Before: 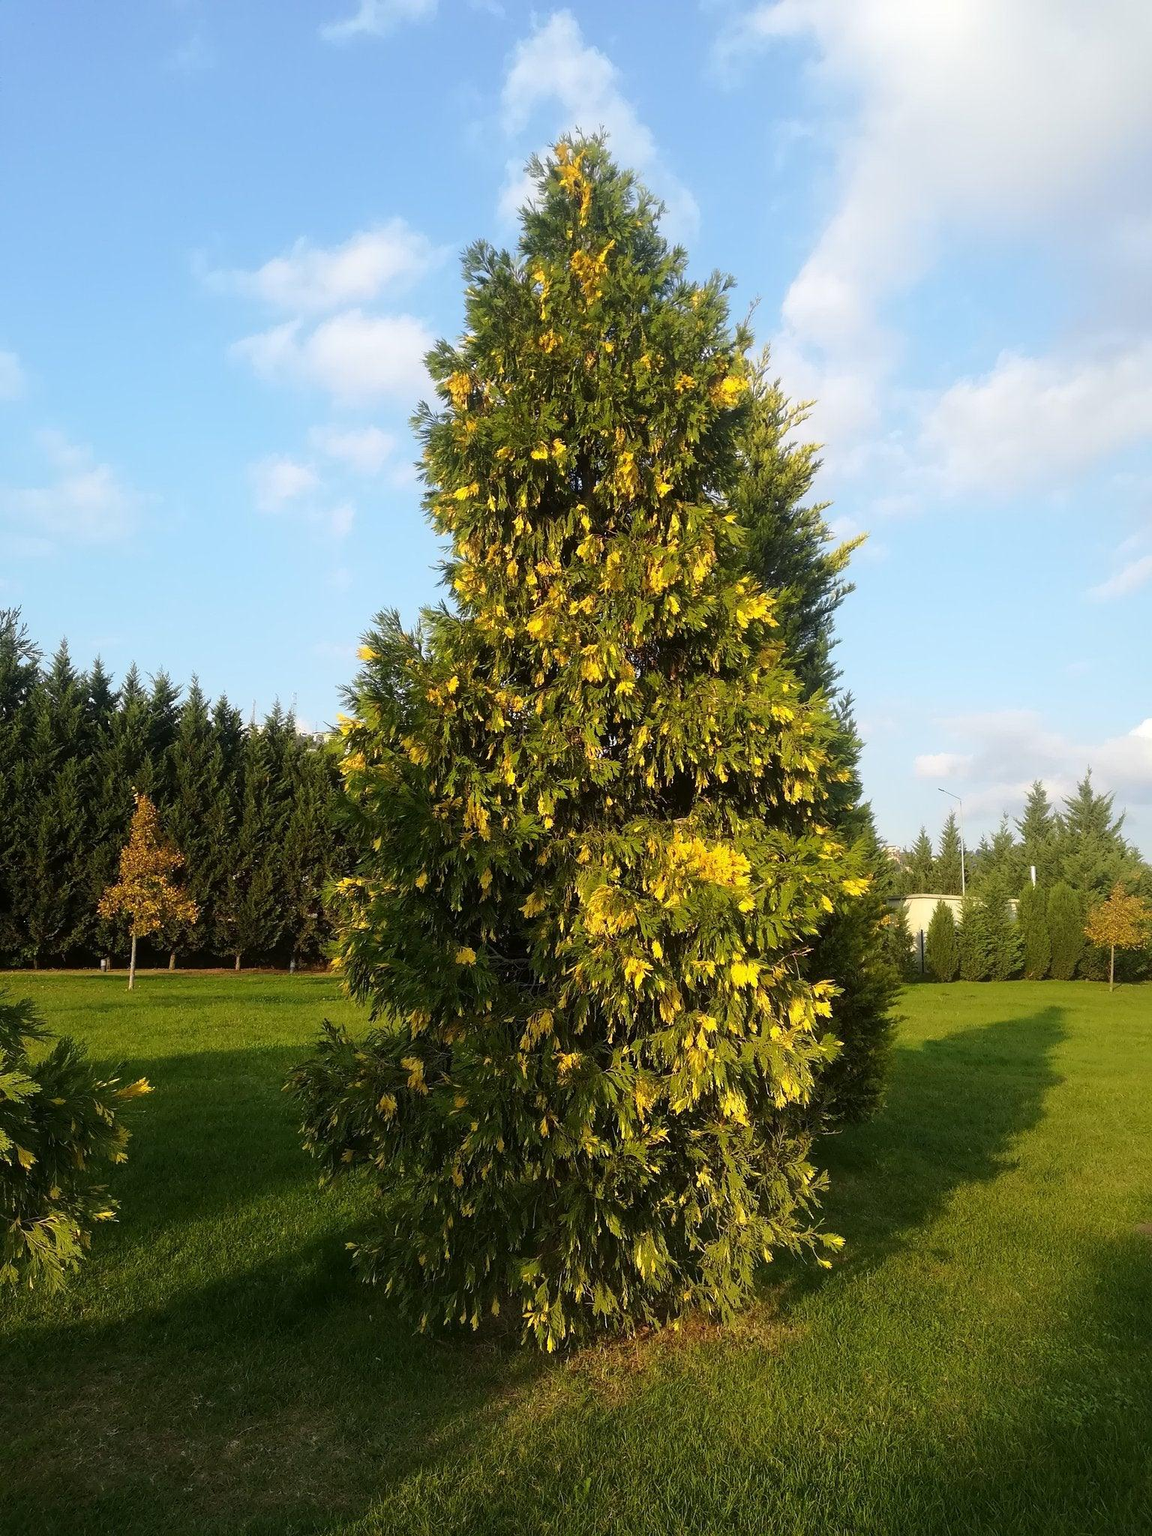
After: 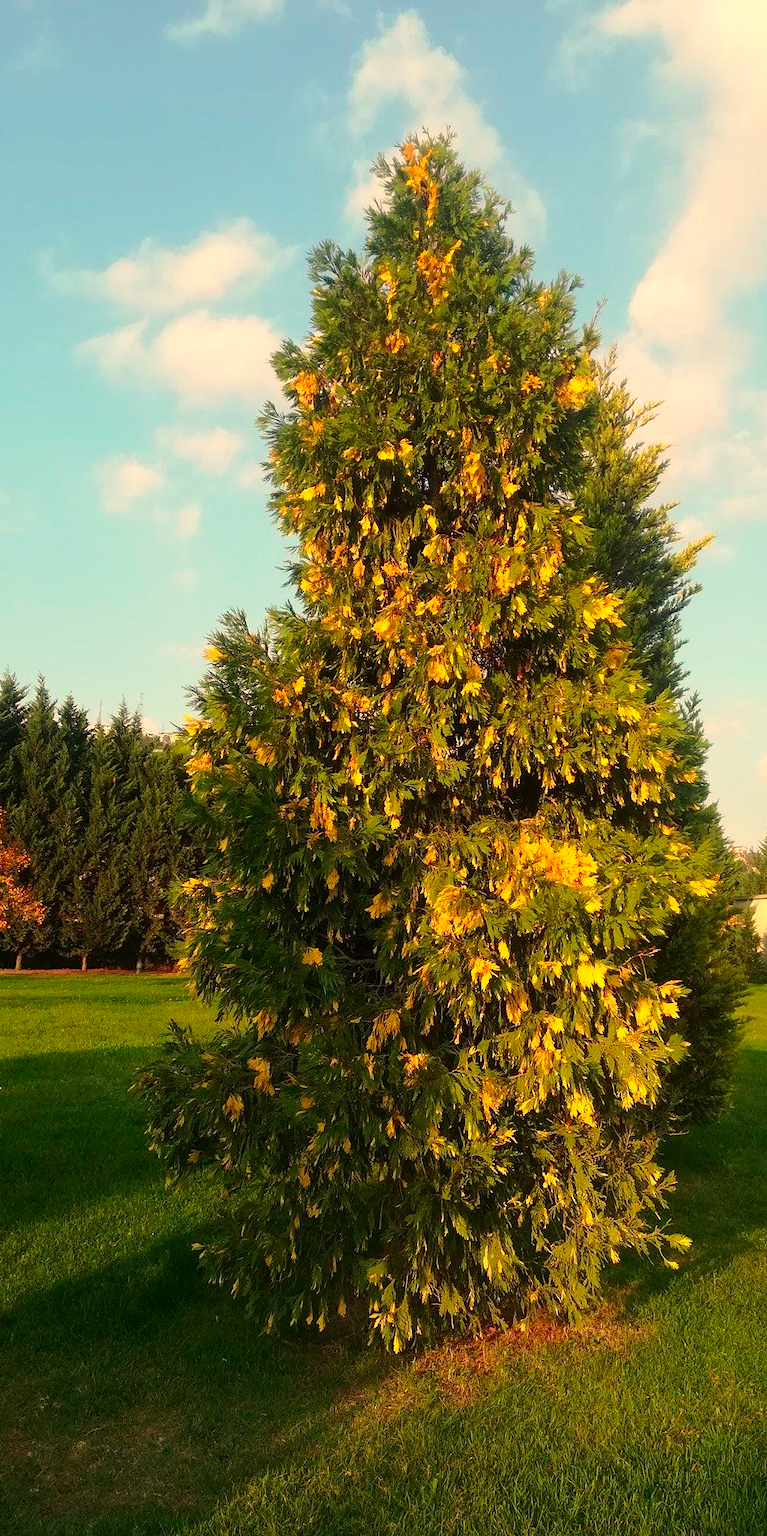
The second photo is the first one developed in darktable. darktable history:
white balance: red 1.123, blue 0.83
color contrast: green-magenta contrast 1.73, blue-yellow contrast 1.15
crop and rotate: left 13.409%, right 19.924%
